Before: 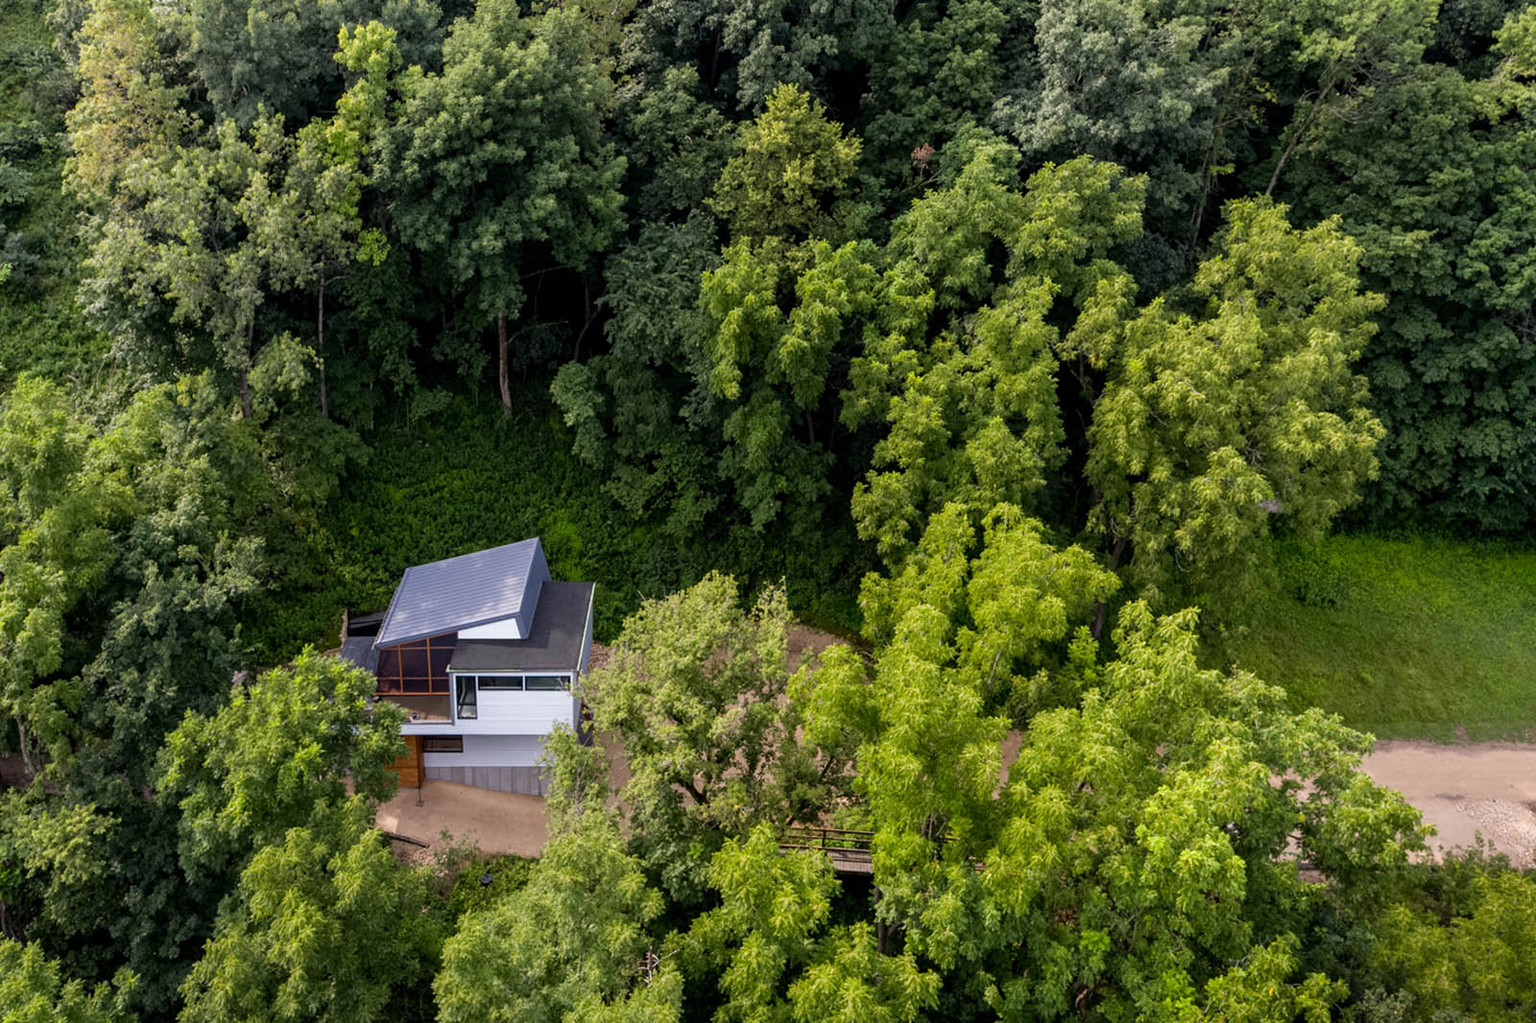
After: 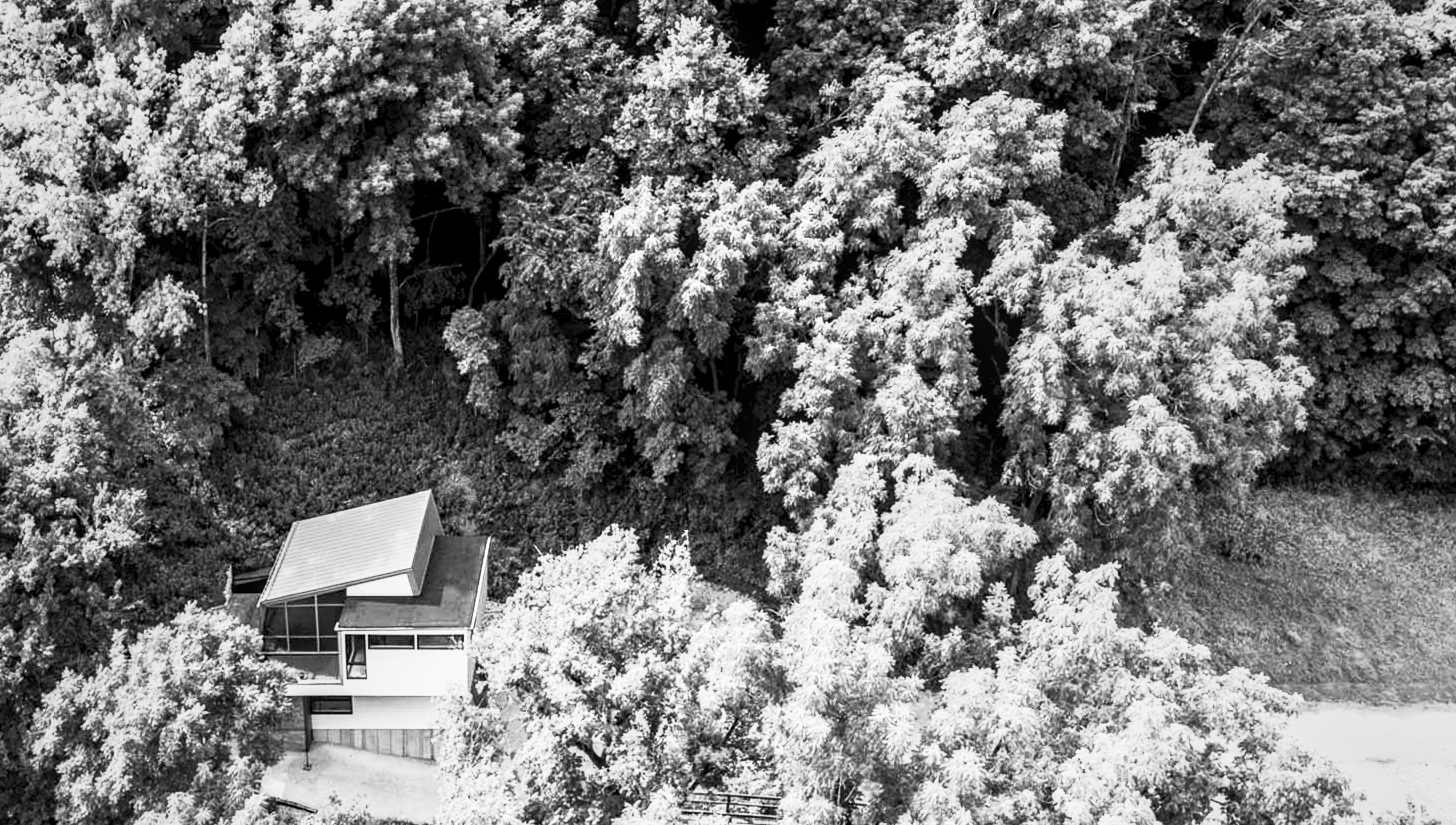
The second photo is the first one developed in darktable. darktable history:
local contrast: on, module defaults
vignetting: fall-off start 18.21%, fall-off radius 137.95%, brightness -0.207, center (-0.078, 0.066), width/height ratio 0.62, shape 0.59
exposure: black level correction 0.001, exposure 0.3 EV, compensate highlight preservation false
crop: left 8.155%, top 6.611%, bottom 15.385%
tone curve: curves: ch0 [(0, 0) (0.739, 0.837) (1, 1)]; ch1 [(0, 0) (0.226, 0.261) (0.383, 0.397) (0.462, 0.473) (0.498, 0.502) (0.521, 0.52) (0.578, 0.57) (1, 1)]; ch2 [(0, 0) (0.438, 0.456) (0.5, 0.5) (0.547, 0.557) (0.597, 0.58) (0.629, 0.603) (1, 1)], color space Lab, independent channels, preserve colors none
contrast brightness saturation: contrast 0.53, brightness 0.47, saturation -1
haze removal: compatibility mode true, adaptive false
